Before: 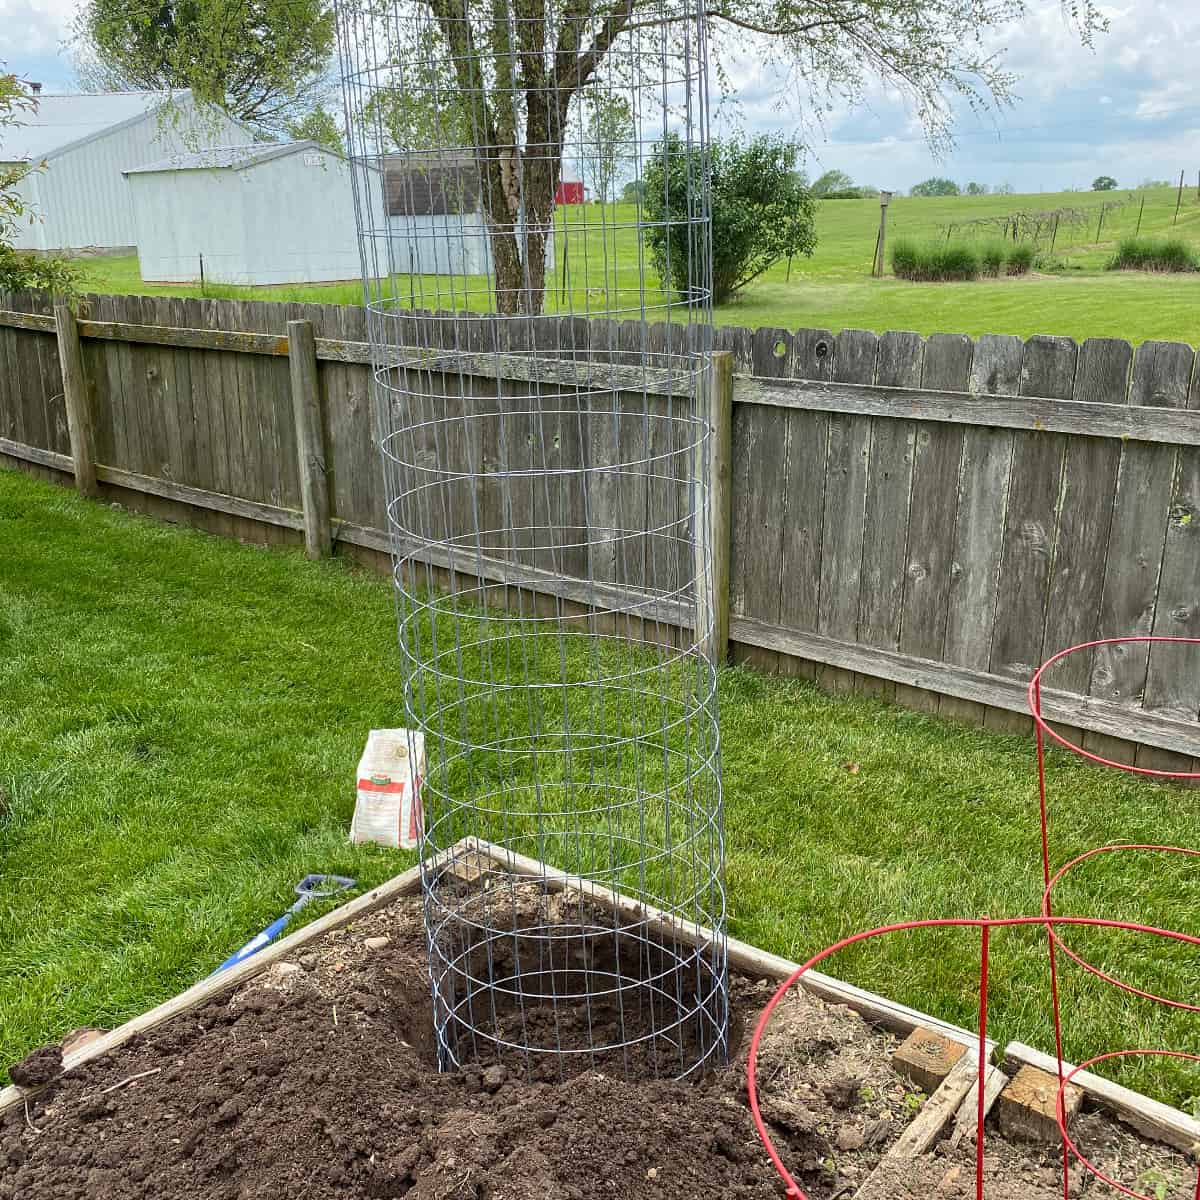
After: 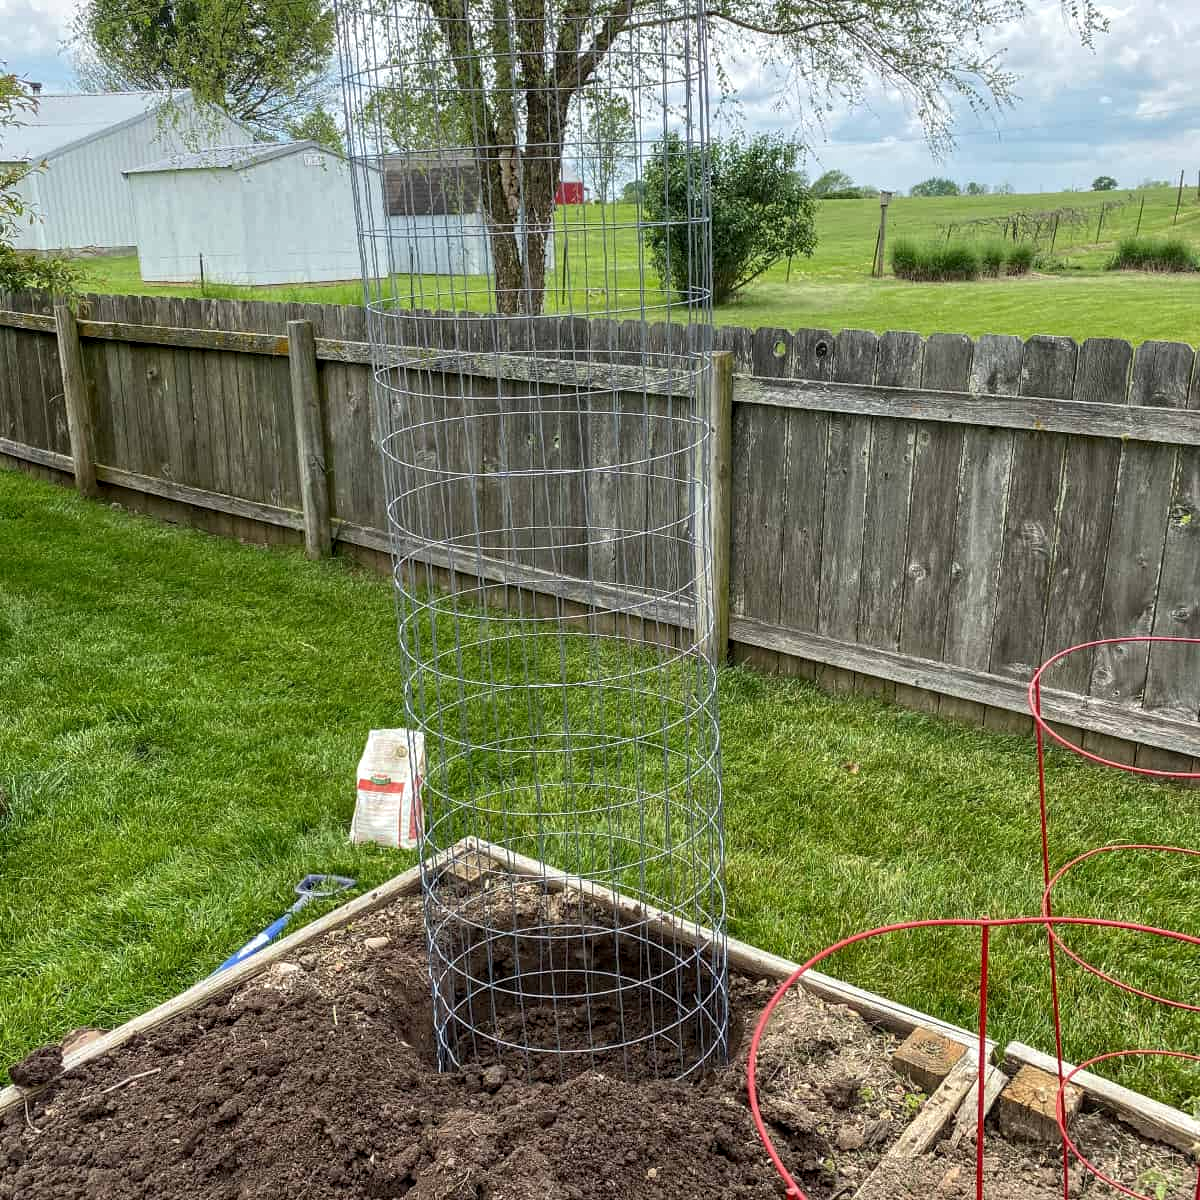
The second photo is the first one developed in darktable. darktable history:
local contrast: on, module defaults
base curve: curves: ch0 [(0, 0) (0.303, 0.277) (1, 1)]
